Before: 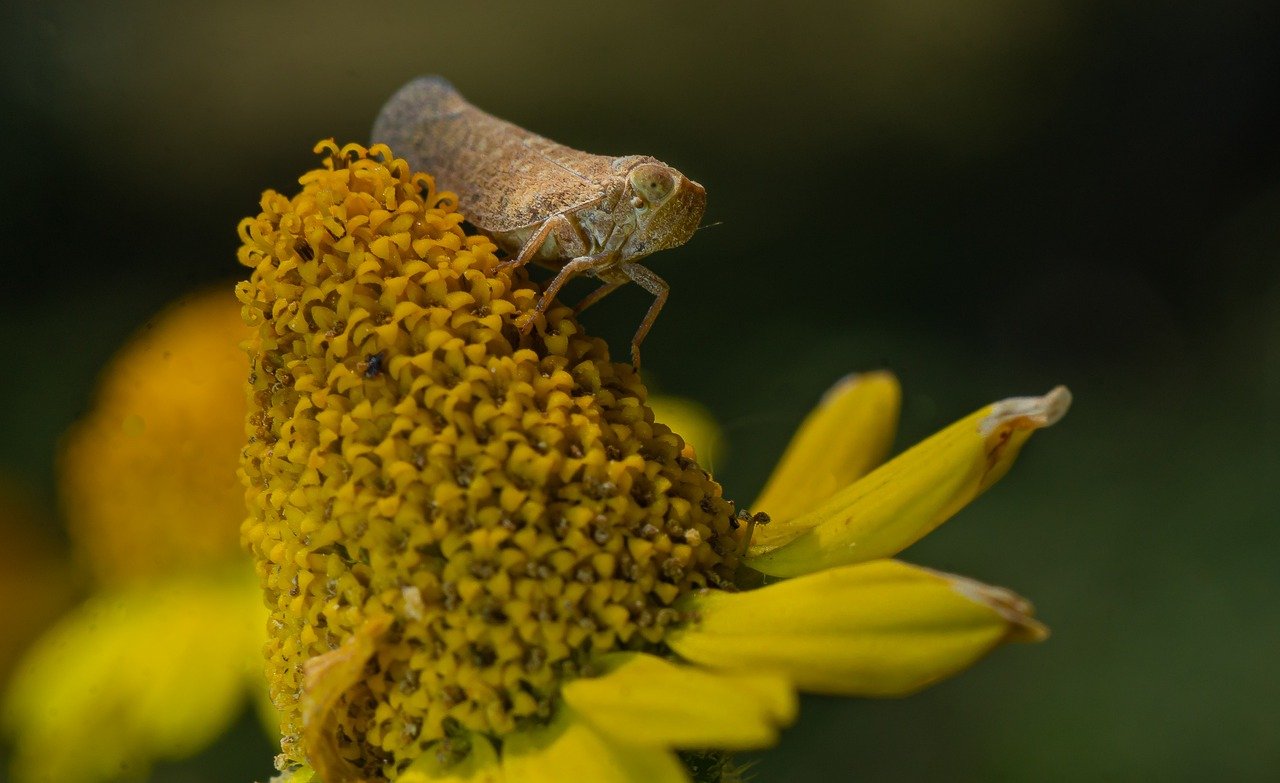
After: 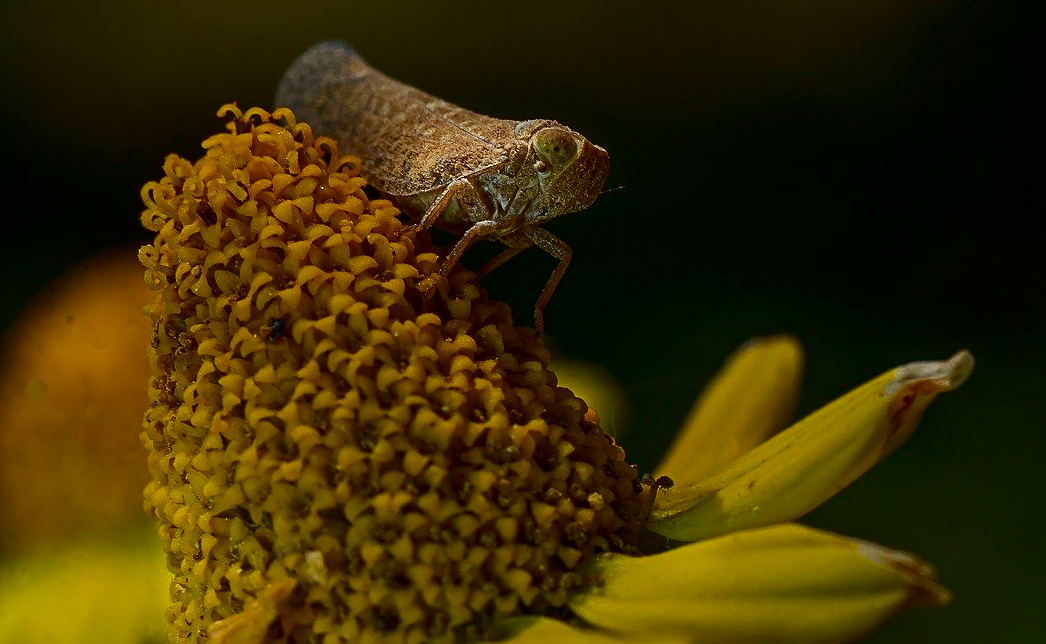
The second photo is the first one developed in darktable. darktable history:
contrast brightness saturation: contrast 0.099, brightness -0.274, saturation 0.145
crop and rotate: left 7.646%, top 4.689%, right 10.604%, bottom 12.983%
sharpen: on, module defaults
